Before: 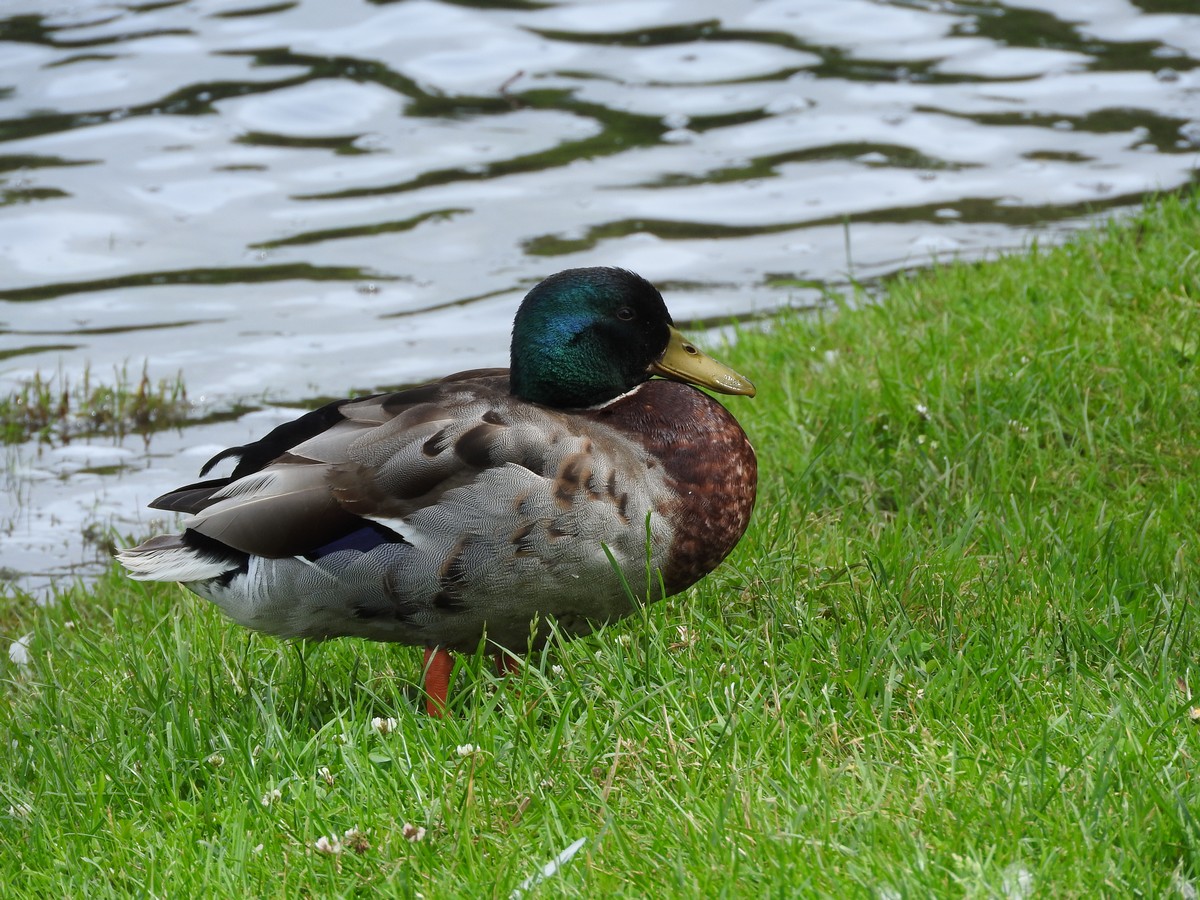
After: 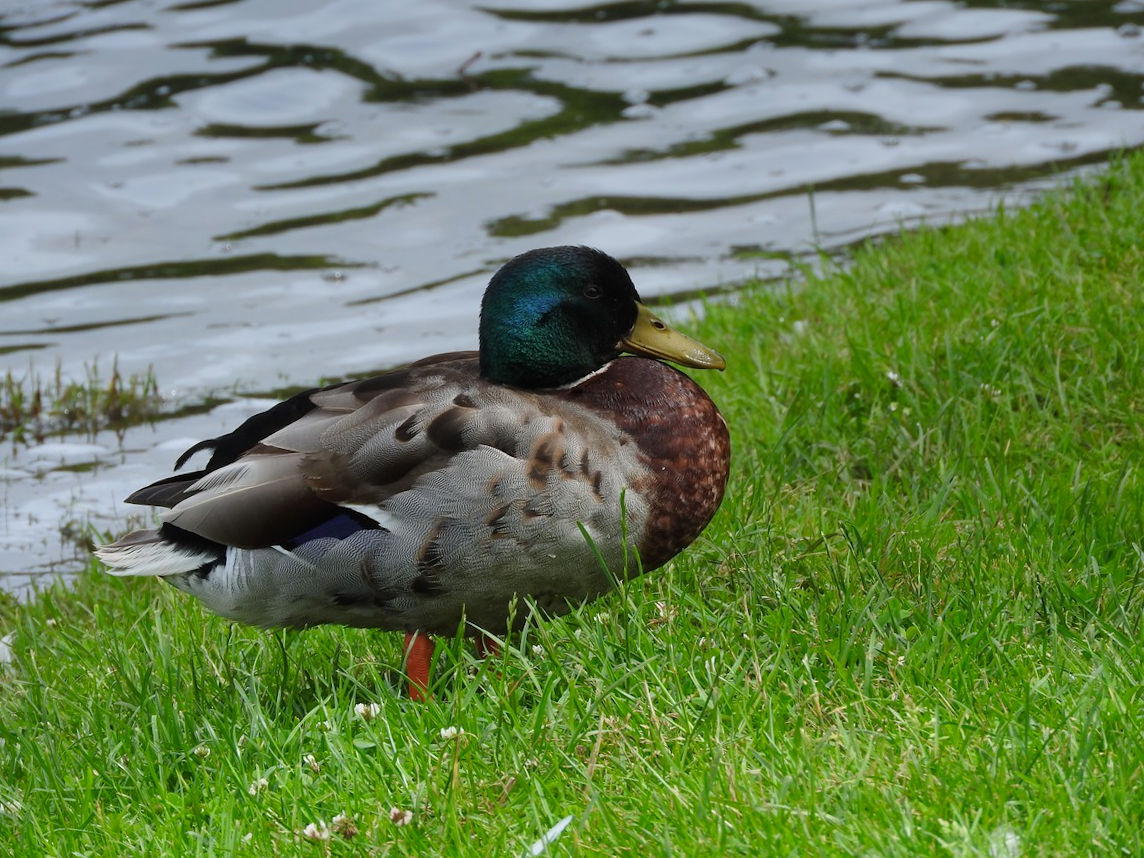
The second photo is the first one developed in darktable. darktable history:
shadows and highlights: highlights color adjustment 0%, low approximation 0.01, soften with gaussian
rotate and perspective: rotation -2.12°, lens shift (vertical) 0.009, lens shift (horizontal) -0.008, automatic cropping original format, crop left 0.036, crop right 0.964, crop top 0.05, crop bottom 0.959
contrast brightness saturation: saturation 0.1
graduated density: on, module defaults
